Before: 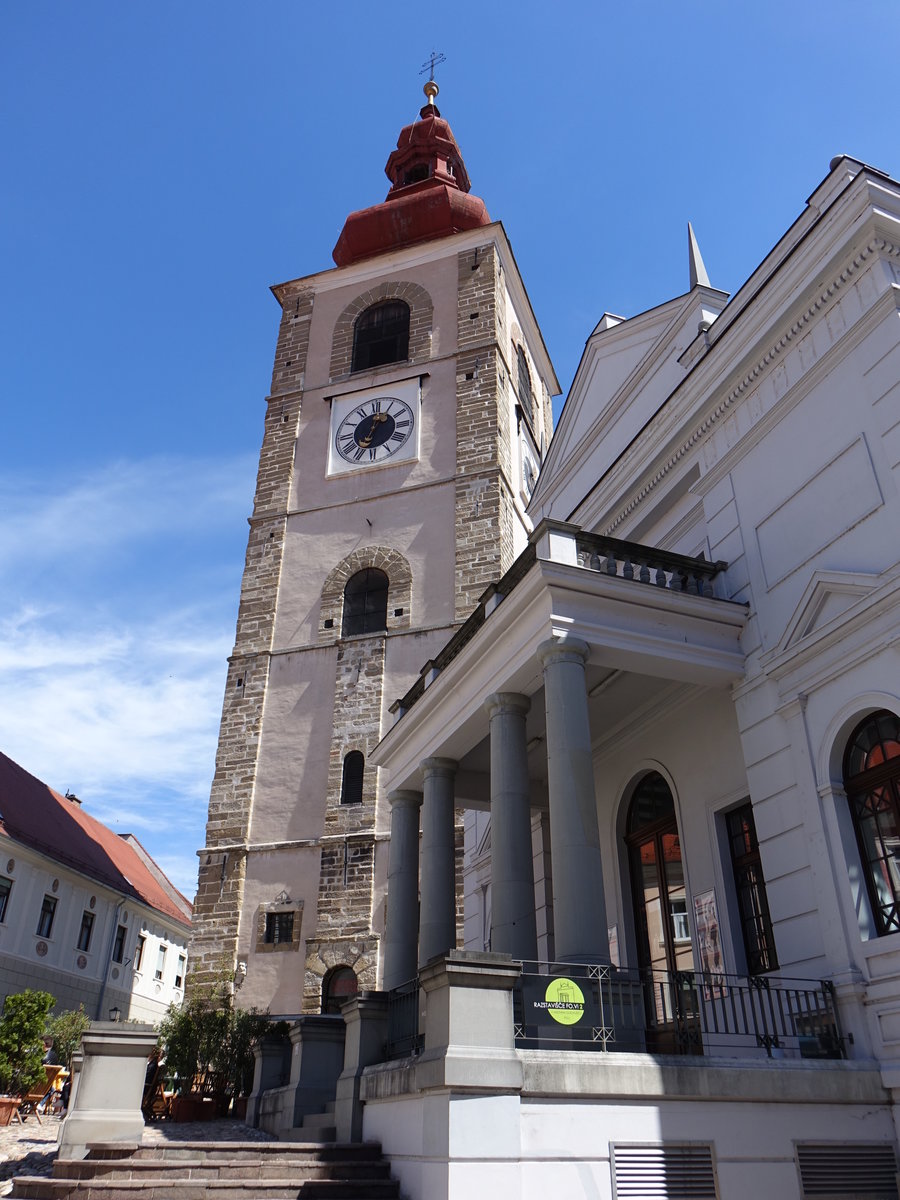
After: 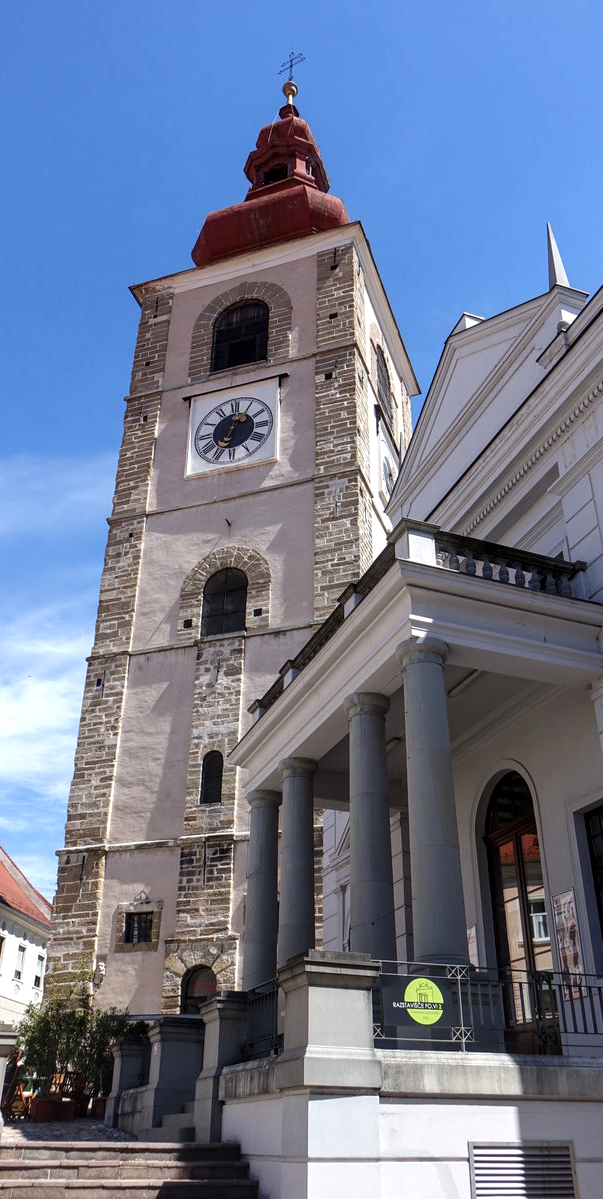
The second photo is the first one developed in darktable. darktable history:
crop and rotate: left 15.745%, right 17.247%
local contrast: on, module defaults
exposure: exposure 0.203 EV, compensate exposure bias true, compensate highlight preservation false
